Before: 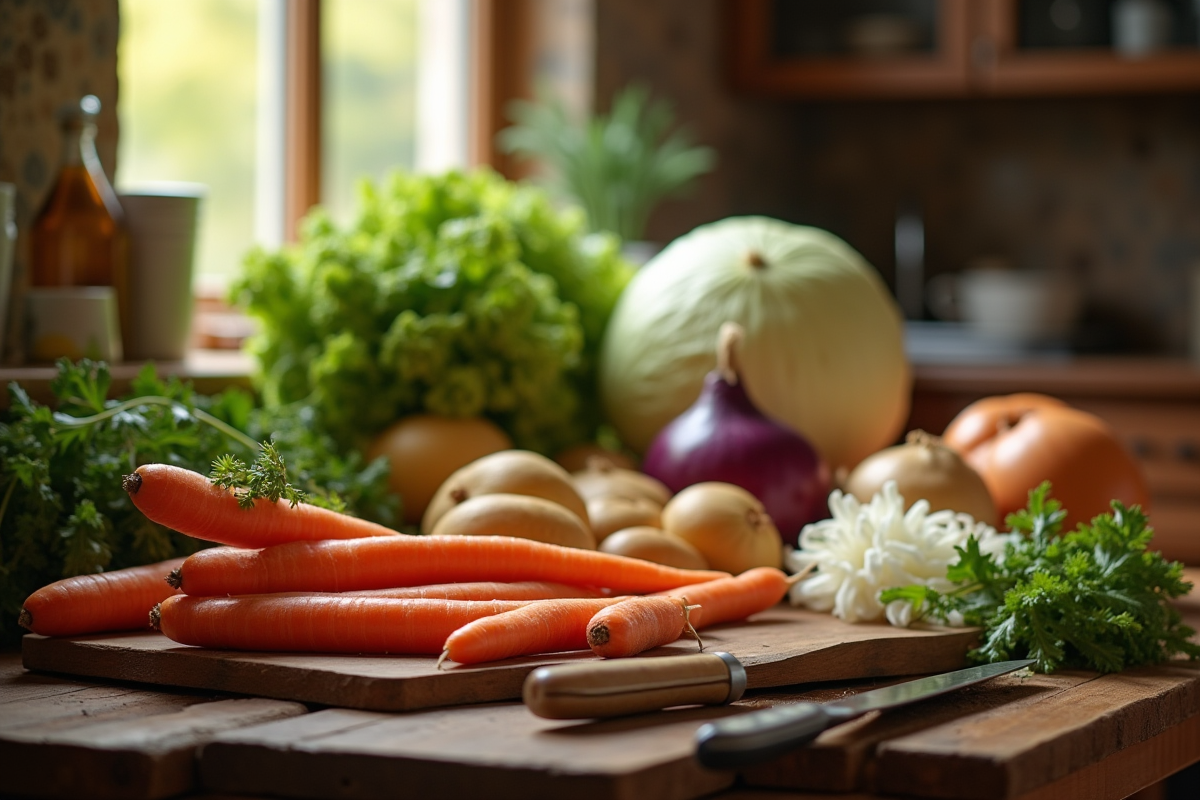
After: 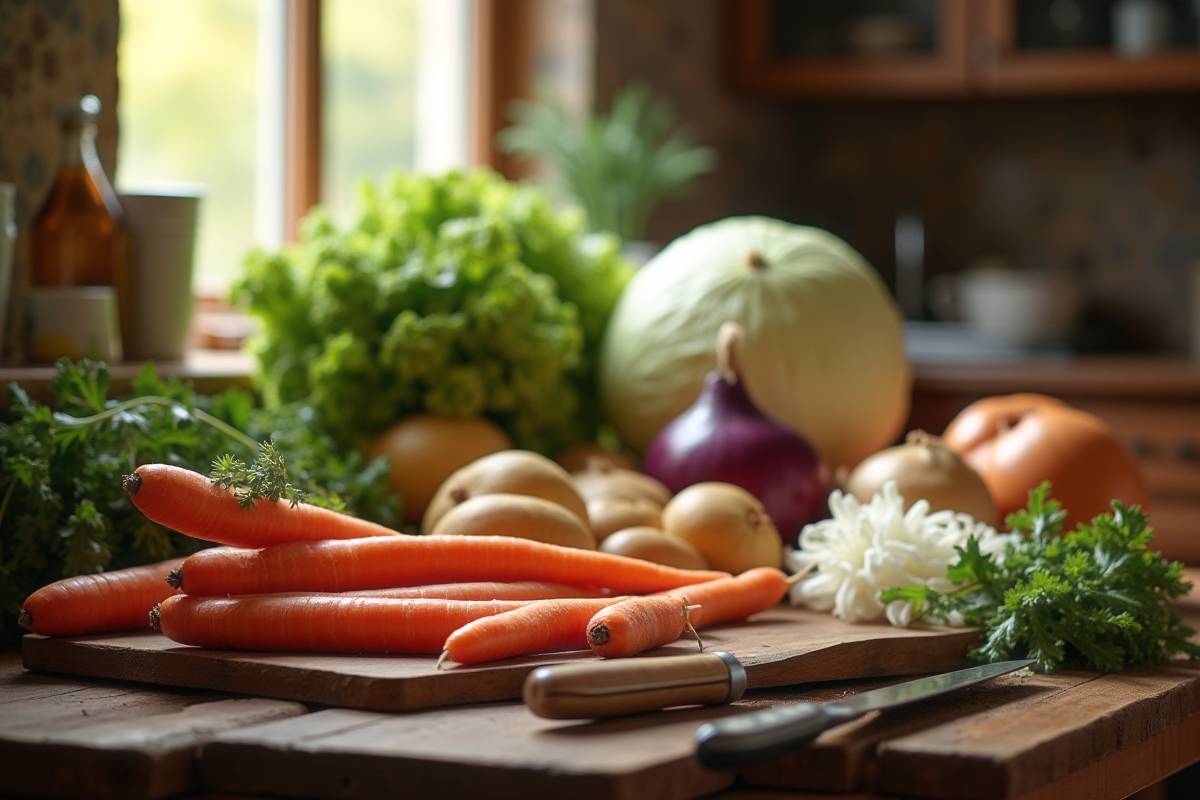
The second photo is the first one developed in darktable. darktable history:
haze removal: strength -0.112, compatibility mode true, adaptive false
shadows and highlights: shadows -1.81, highlights 40.07
